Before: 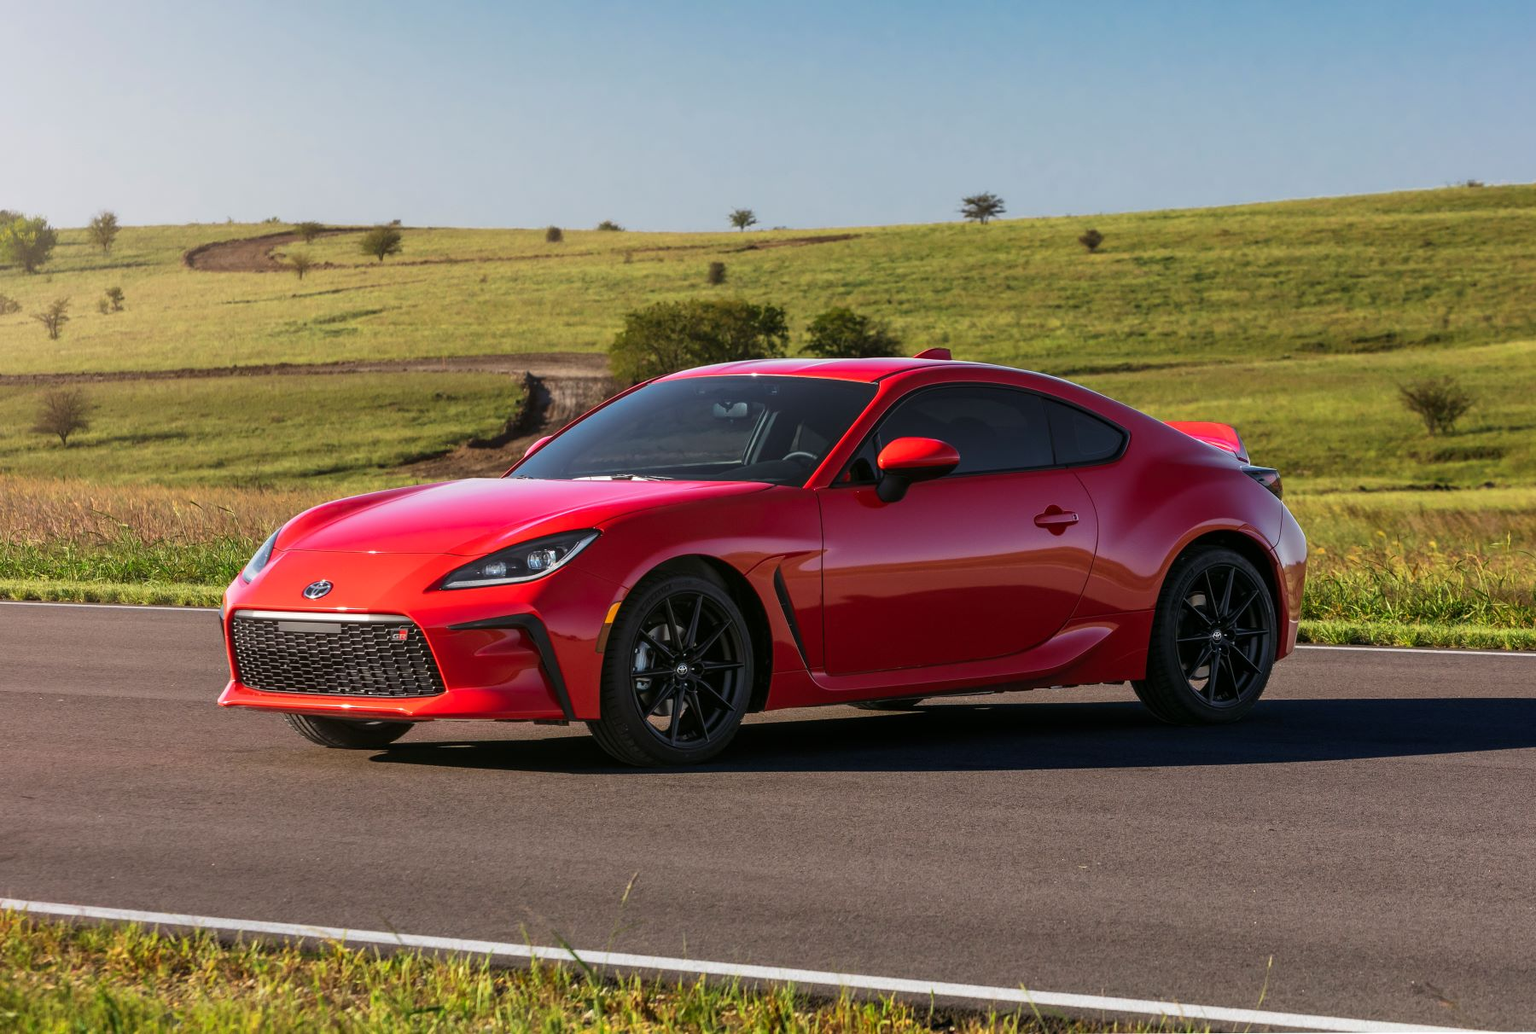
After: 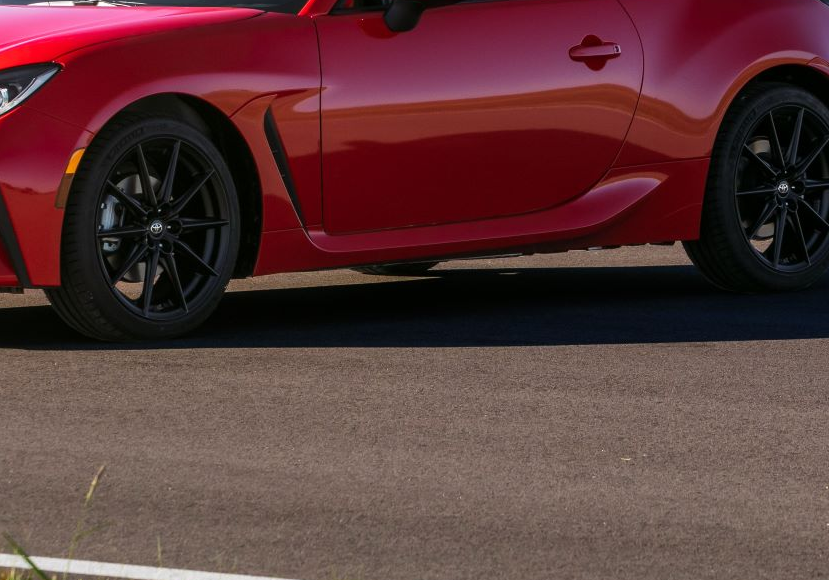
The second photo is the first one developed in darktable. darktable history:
crop: left 35.738%, top 46.029%, right 18.151%, bottom 6.087%
